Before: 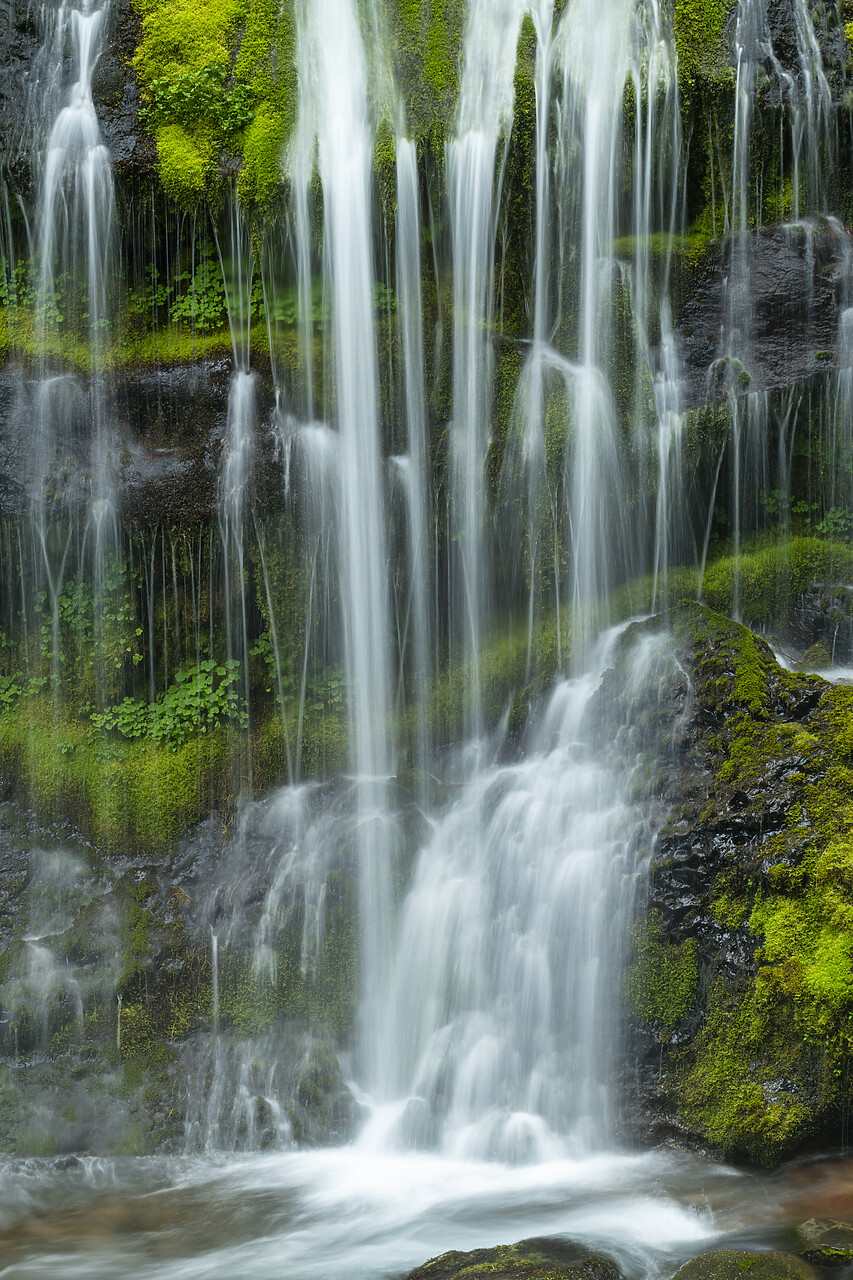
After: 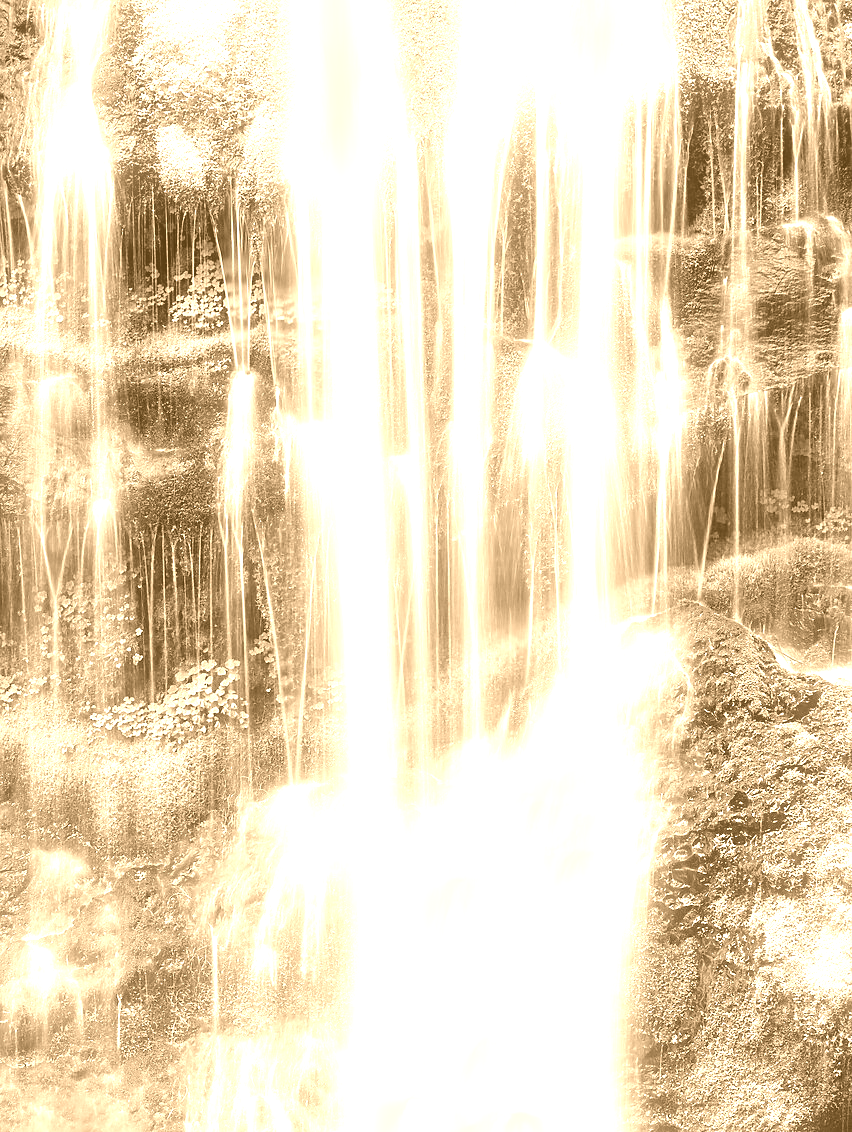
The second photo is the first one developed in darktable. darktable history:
sharpen: amount 0.2
exposure: exposure 1.5 EV, compensate highlight preservation false
color correction: highlights a* 1.59, highlights b* -1.7, saturation 2.48
crop and rotate: top 0%, bottom 11.49%
bloom: size 5%, threshold 95%, strength 15%
white balance: red 0.988, blue 1.017
colorize: hue 28.8°, source mix 100%
